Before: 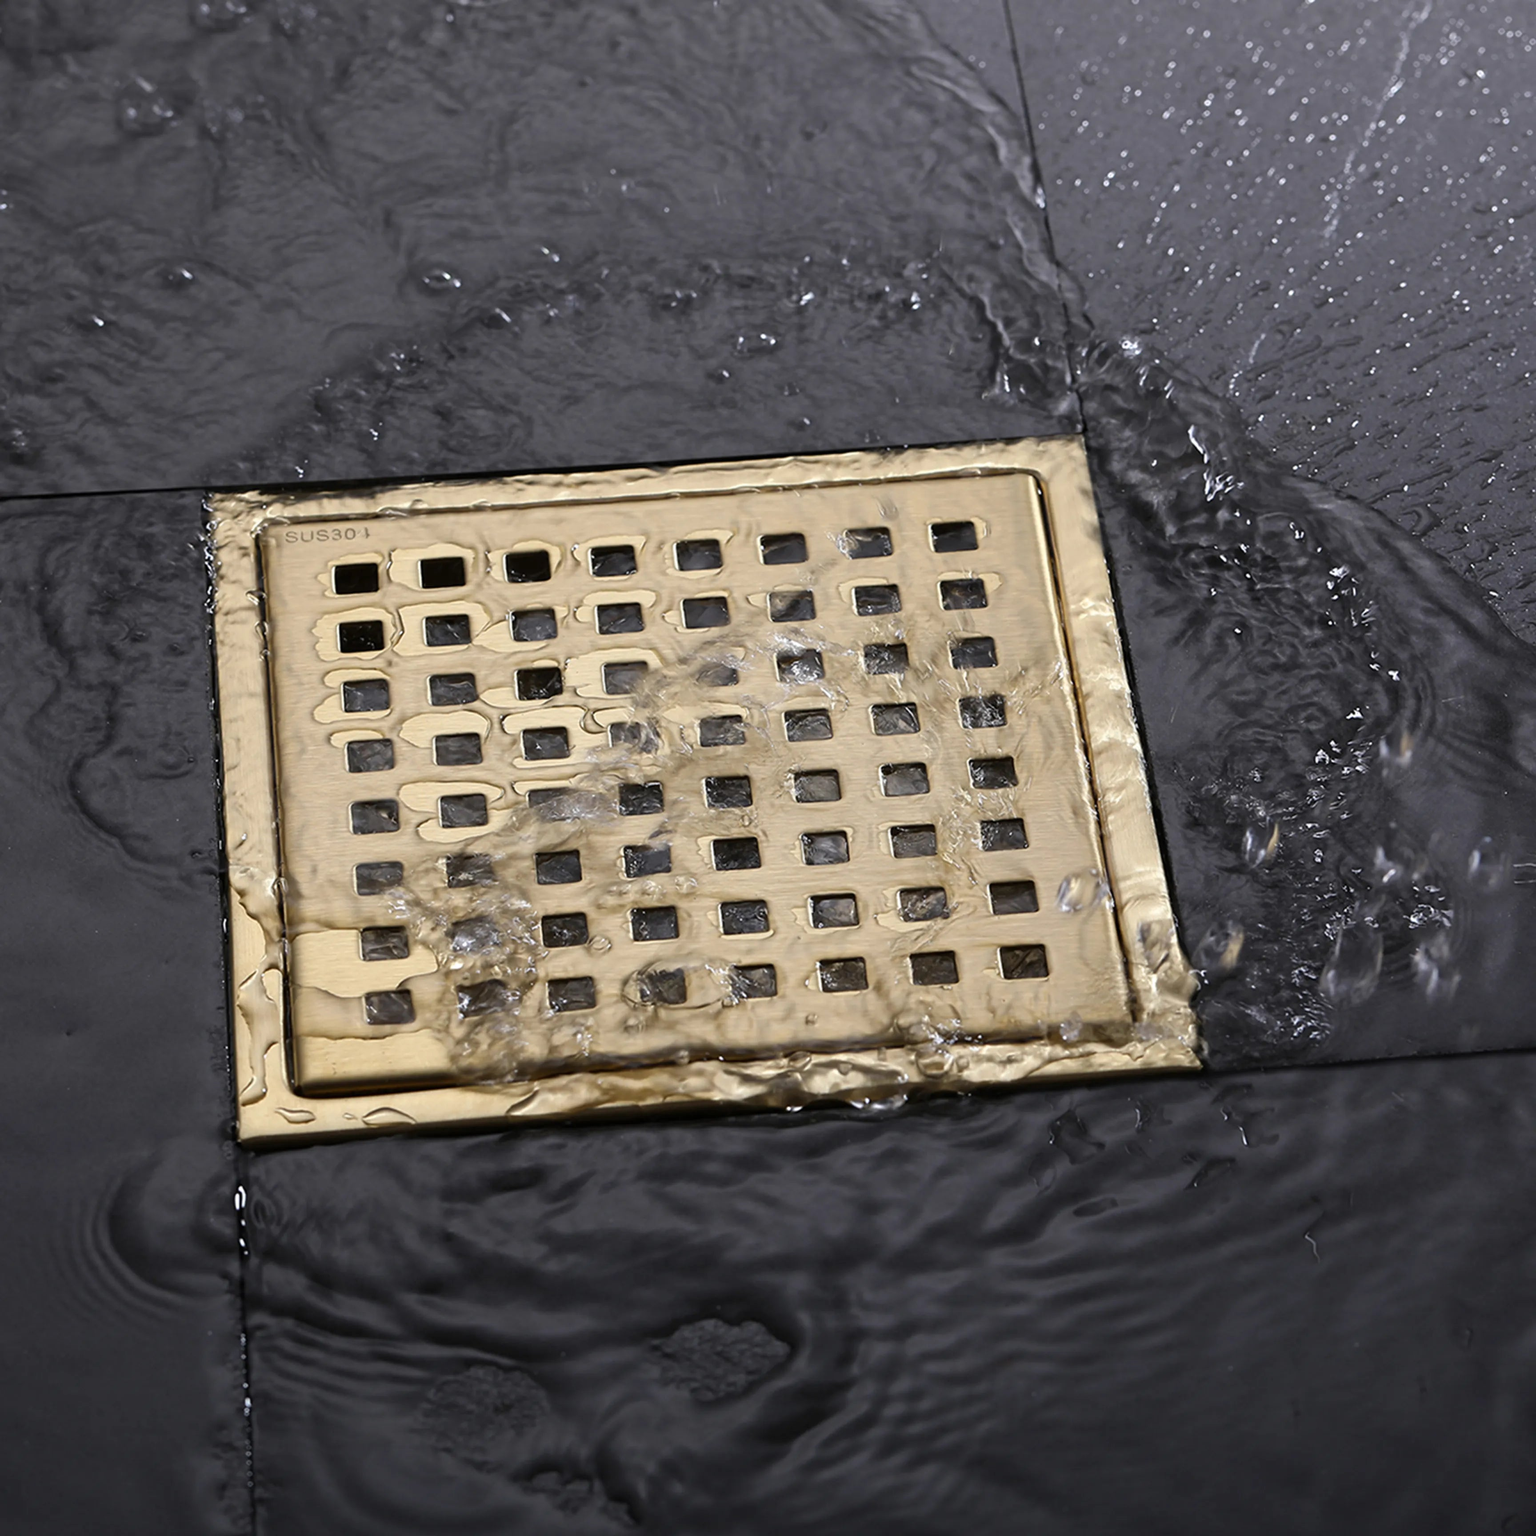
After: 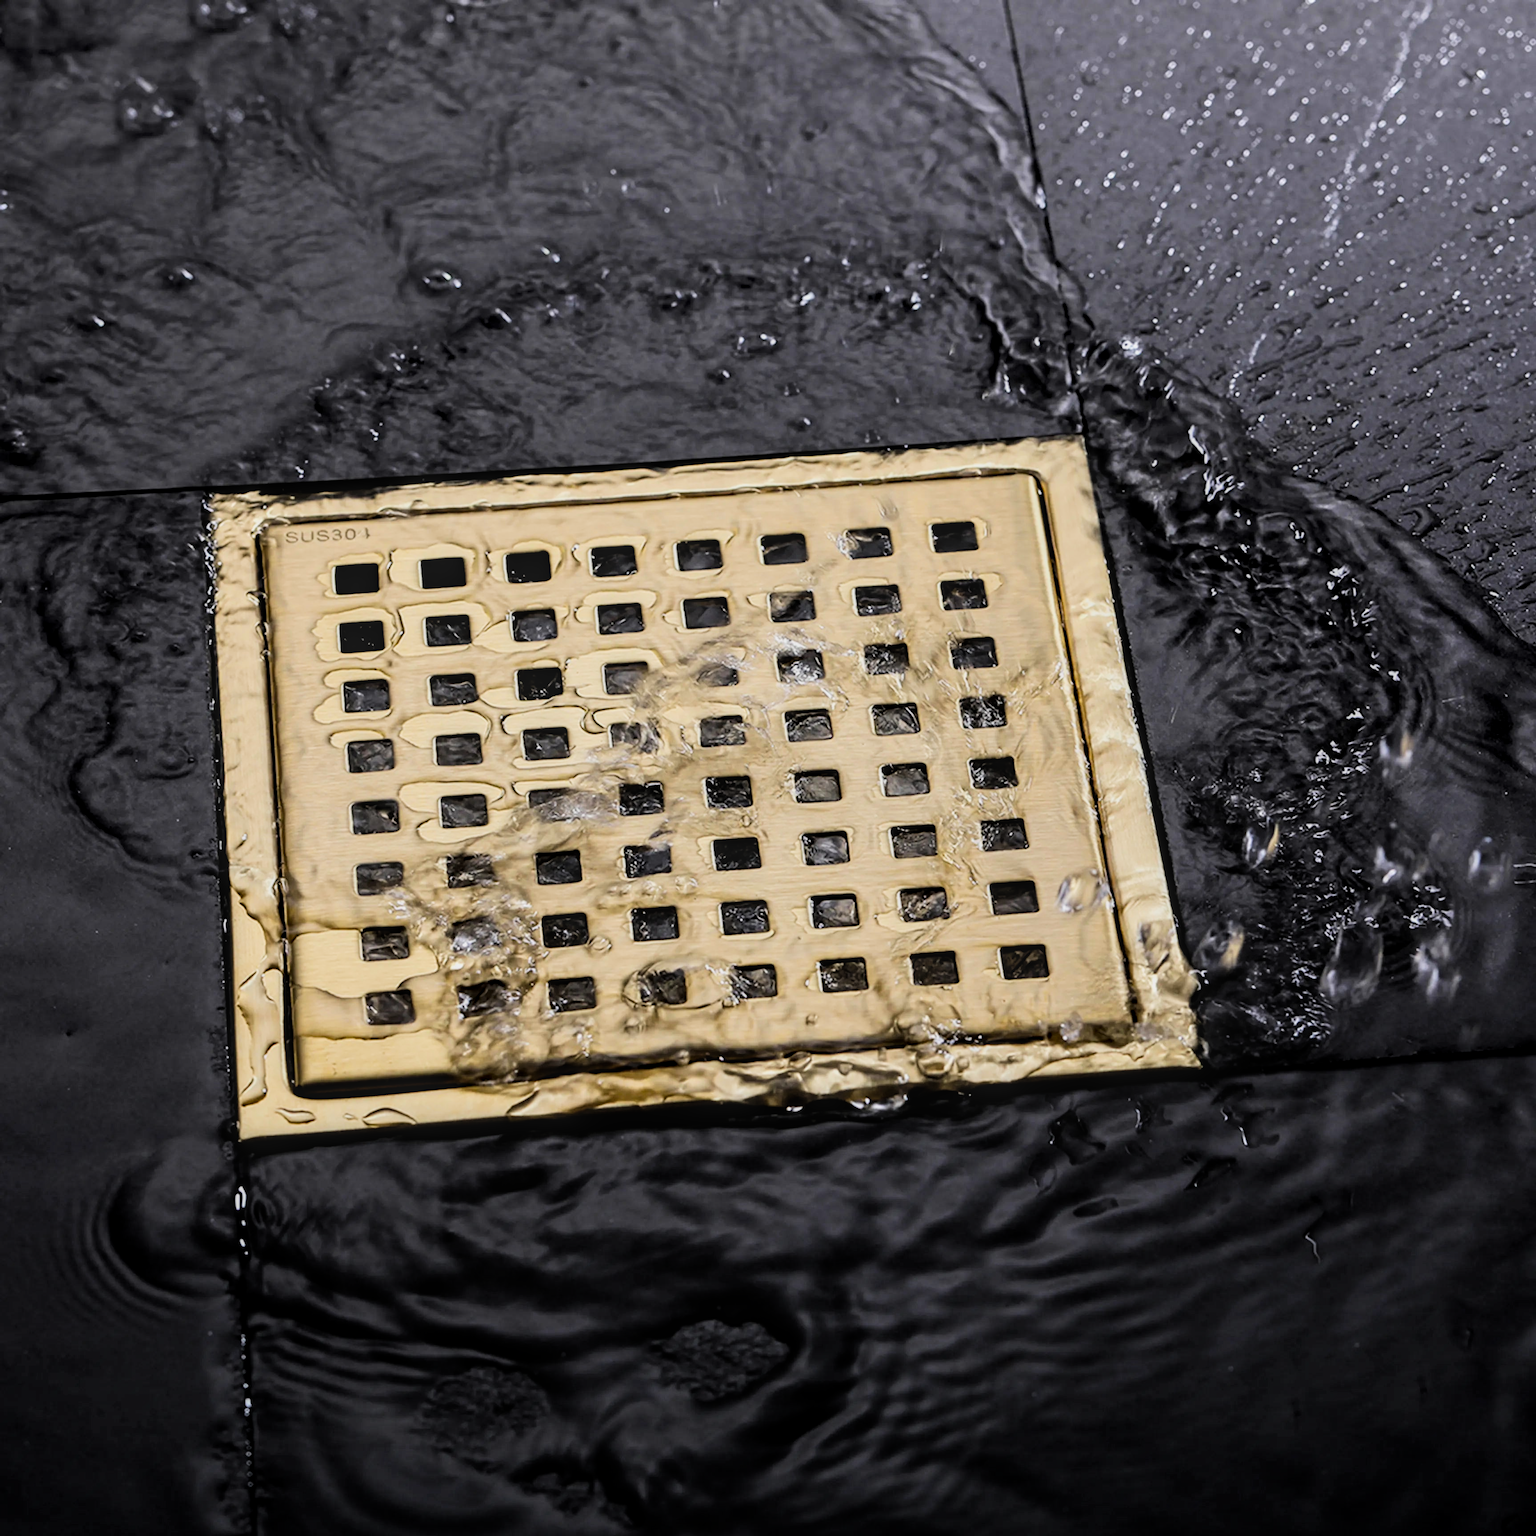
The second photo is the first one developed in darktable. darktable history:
tone curve: curves: ch0 [(0, 0) (0.251, 0.254) (0.689, 0.733) (1, 1)]
filmic rgb: black relative exposure -5 EV, hardness 2.88, contrast 1.3, highlights saturation mix -30%
local contrast: on, module defaults
color balance rgb: perceptual saturation grading › global saturation 25%, global vibrance 10%
